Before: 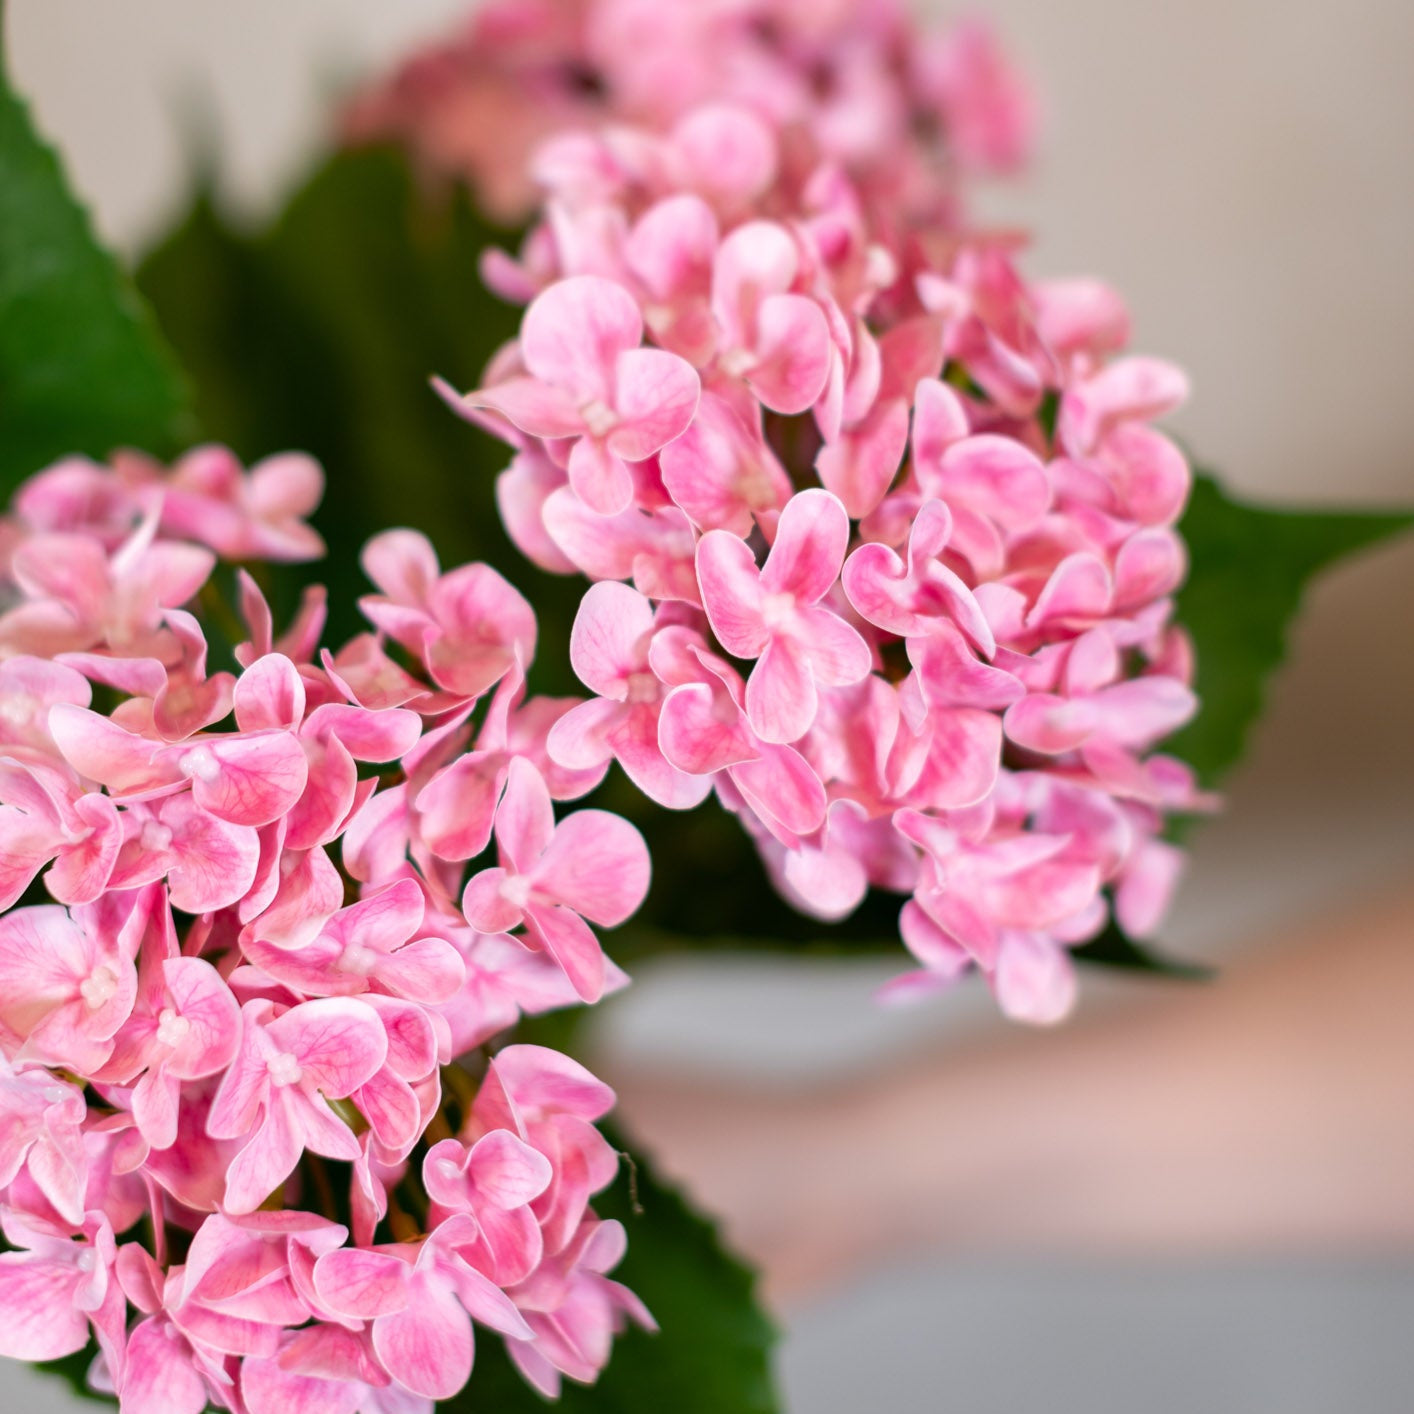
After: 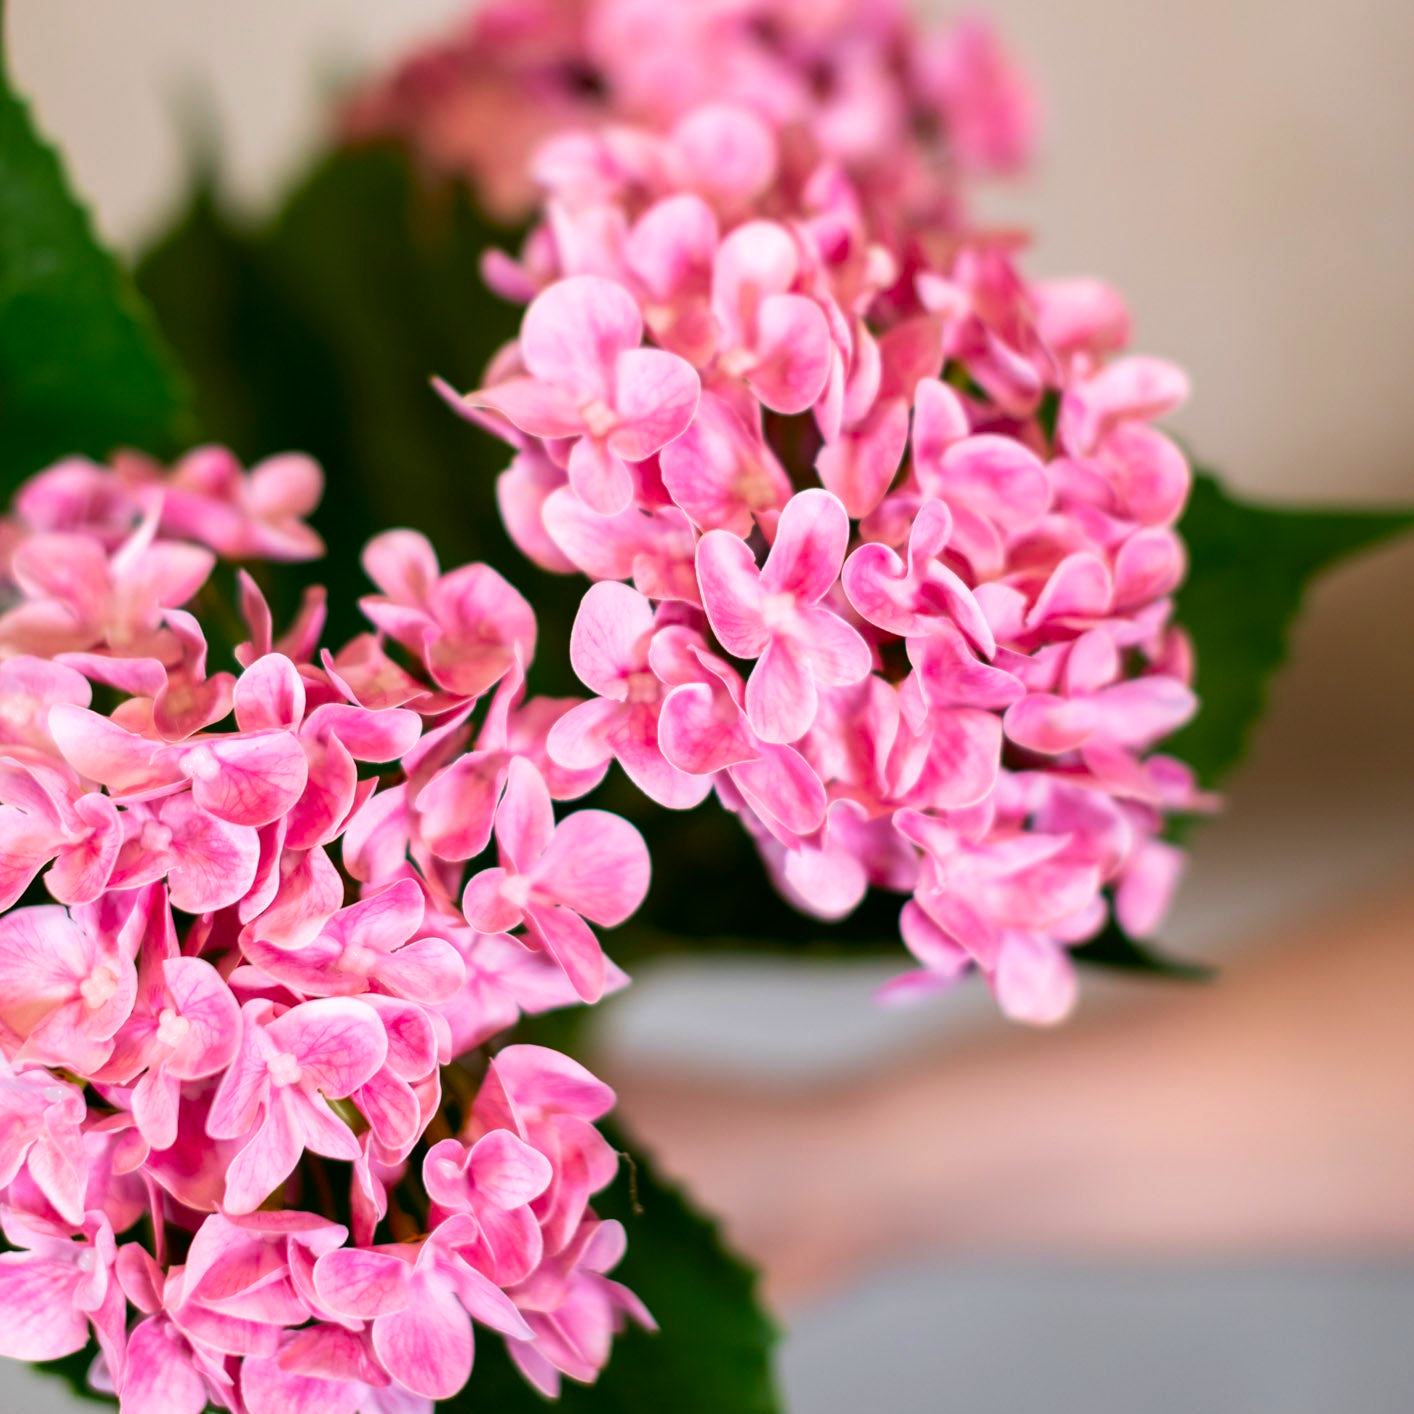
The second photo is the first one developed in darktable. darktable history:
contrast brightness saturation: contrast 0.13, brightness -0.05, saturation 0.16
velvia: on, module defaults
